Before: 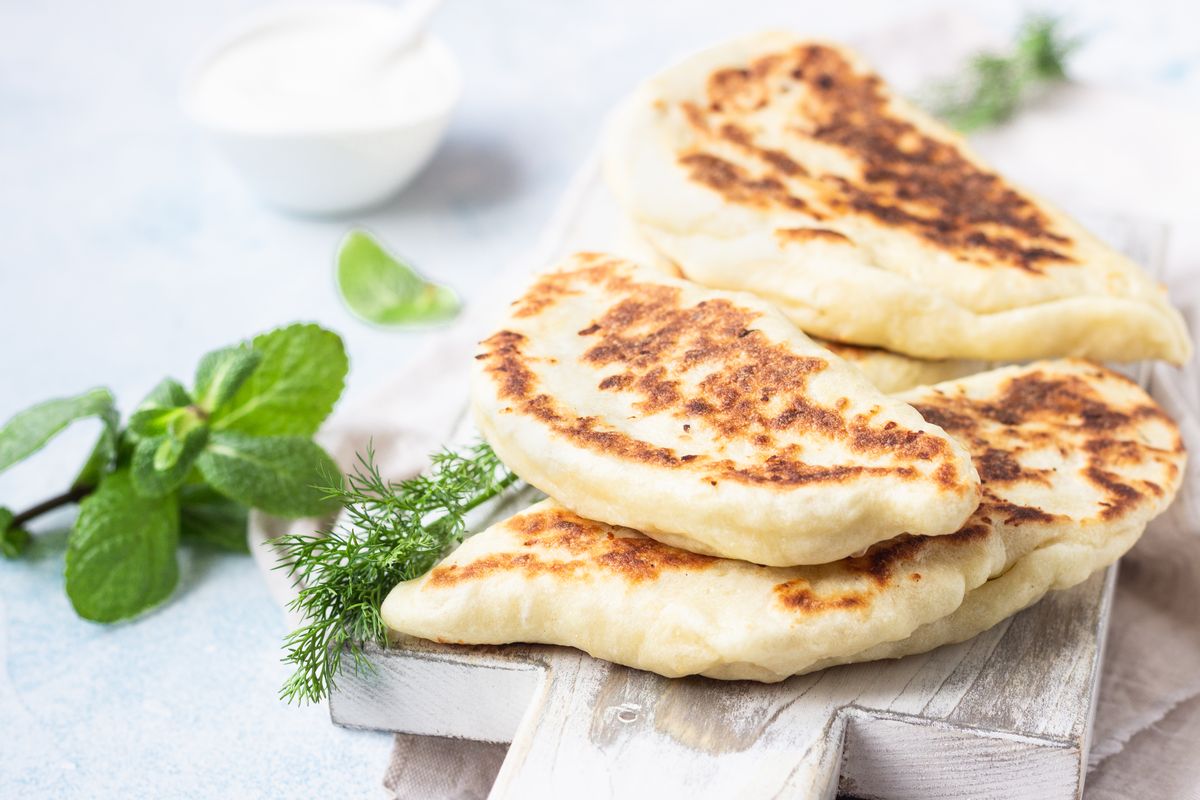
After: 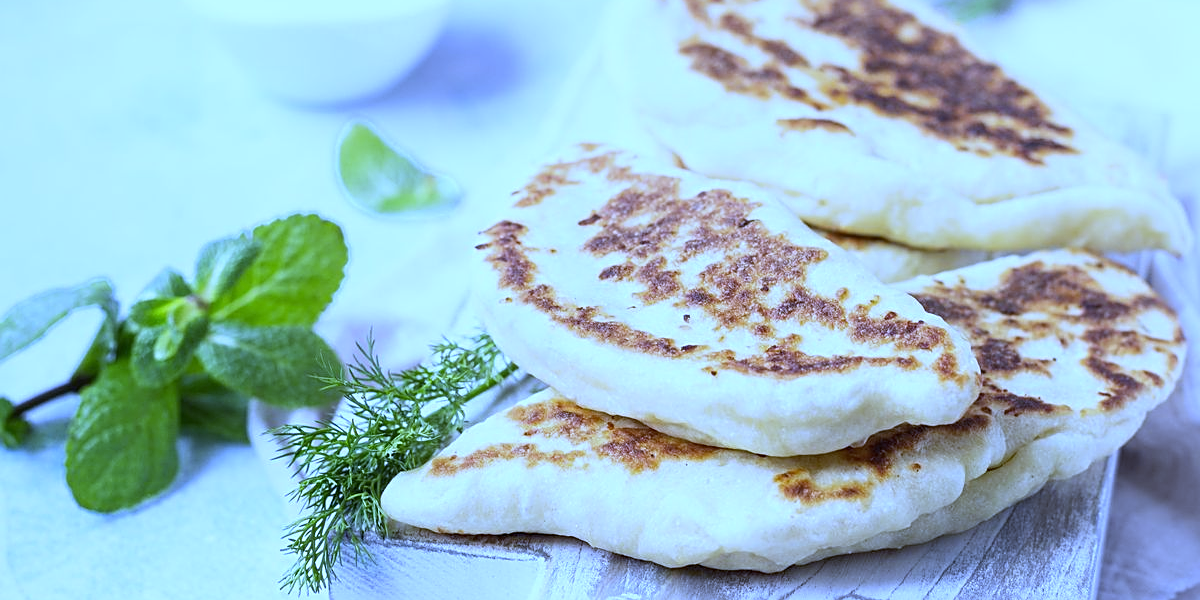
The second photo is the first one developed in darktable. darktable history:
sharpen: on, module defaults
crop: top 13.819%, bottom 11.169%
white balance: red 0.766, blue 1.537
